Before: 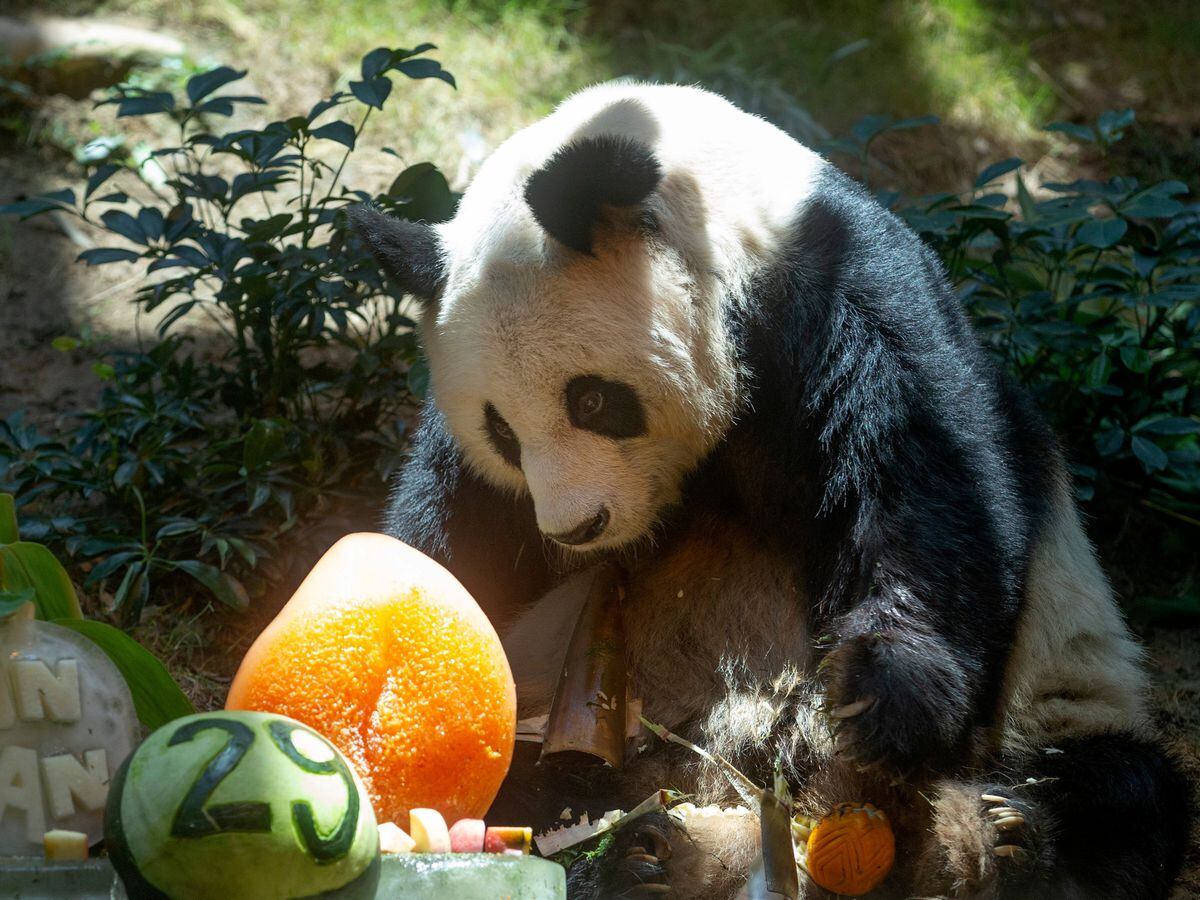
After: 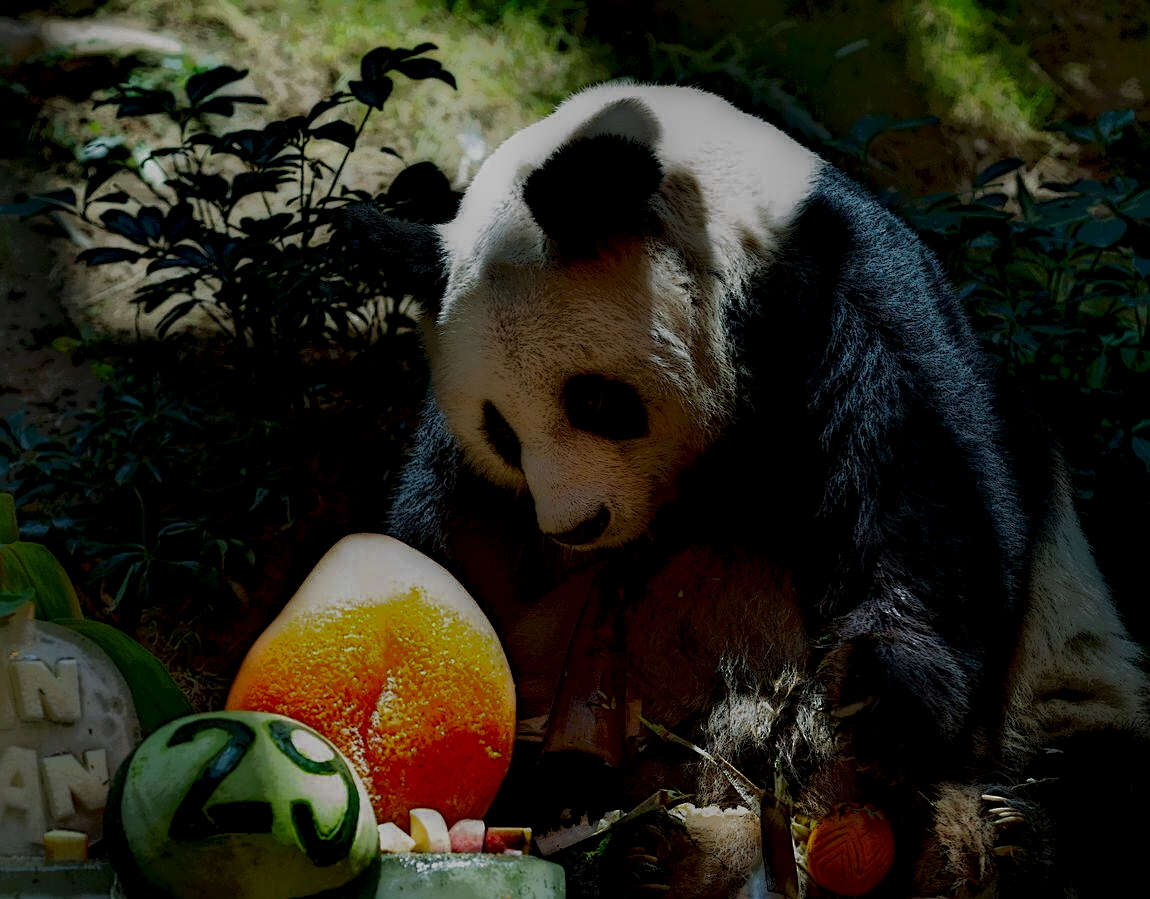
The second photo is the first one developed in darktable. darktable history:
local contrast: highlights 0%, shadows 198%, detail 164%, midtone range 0.001
sharpen: radius 2.167, amount 0.381, threshold 0
crop: right 4.126%, bottom 0.031%
